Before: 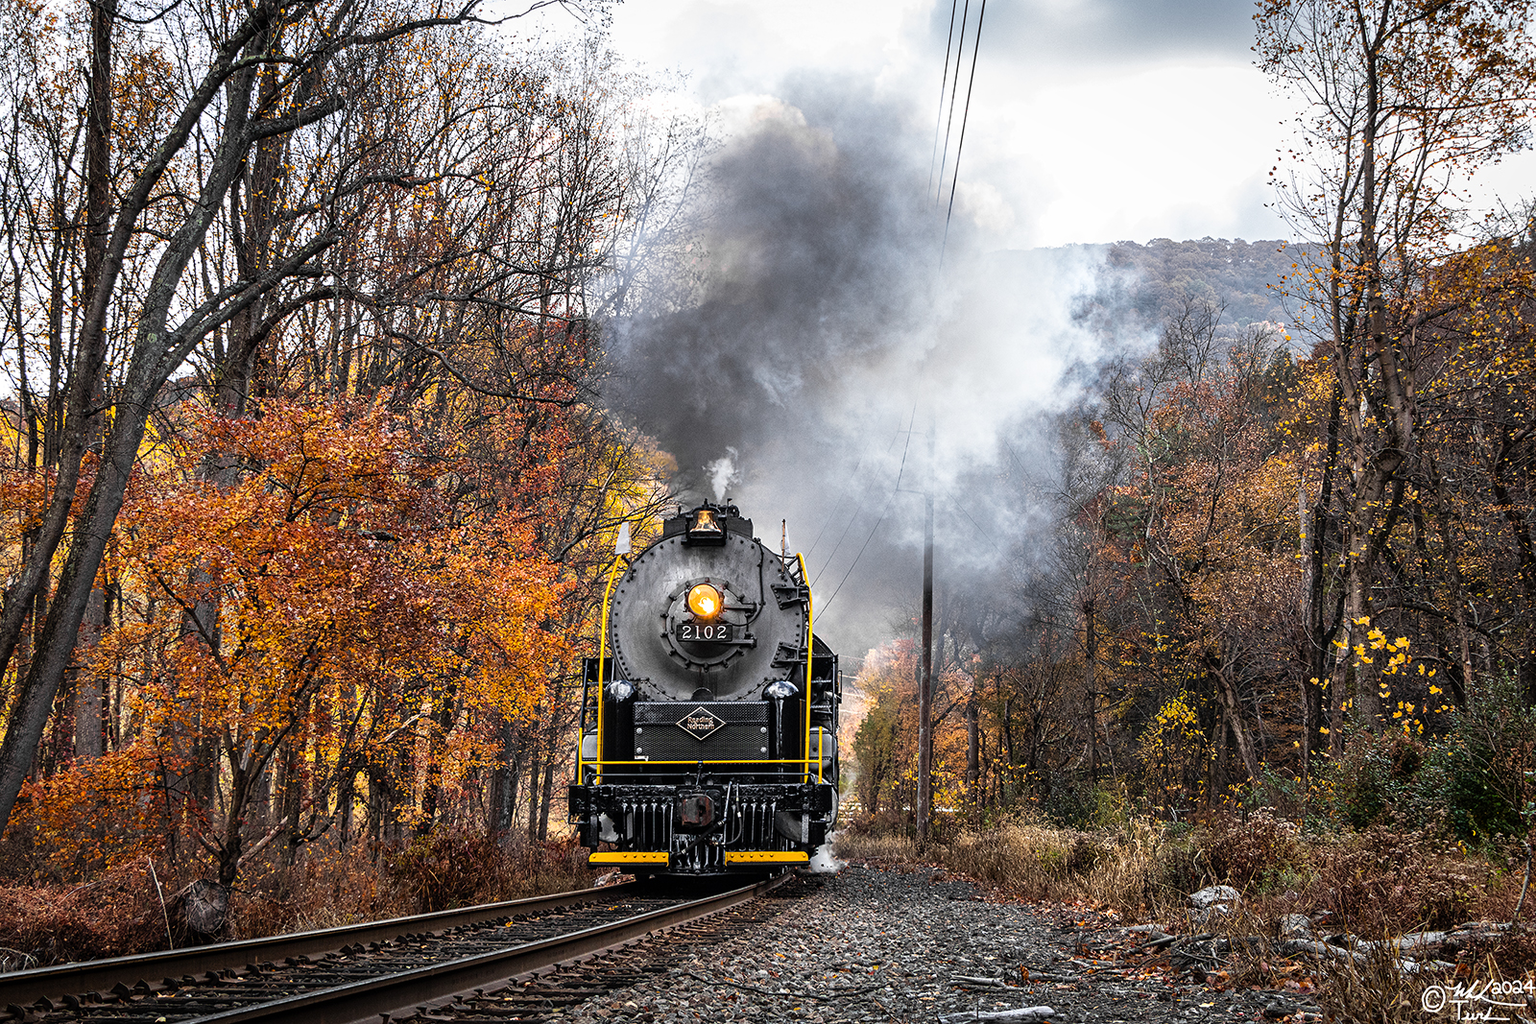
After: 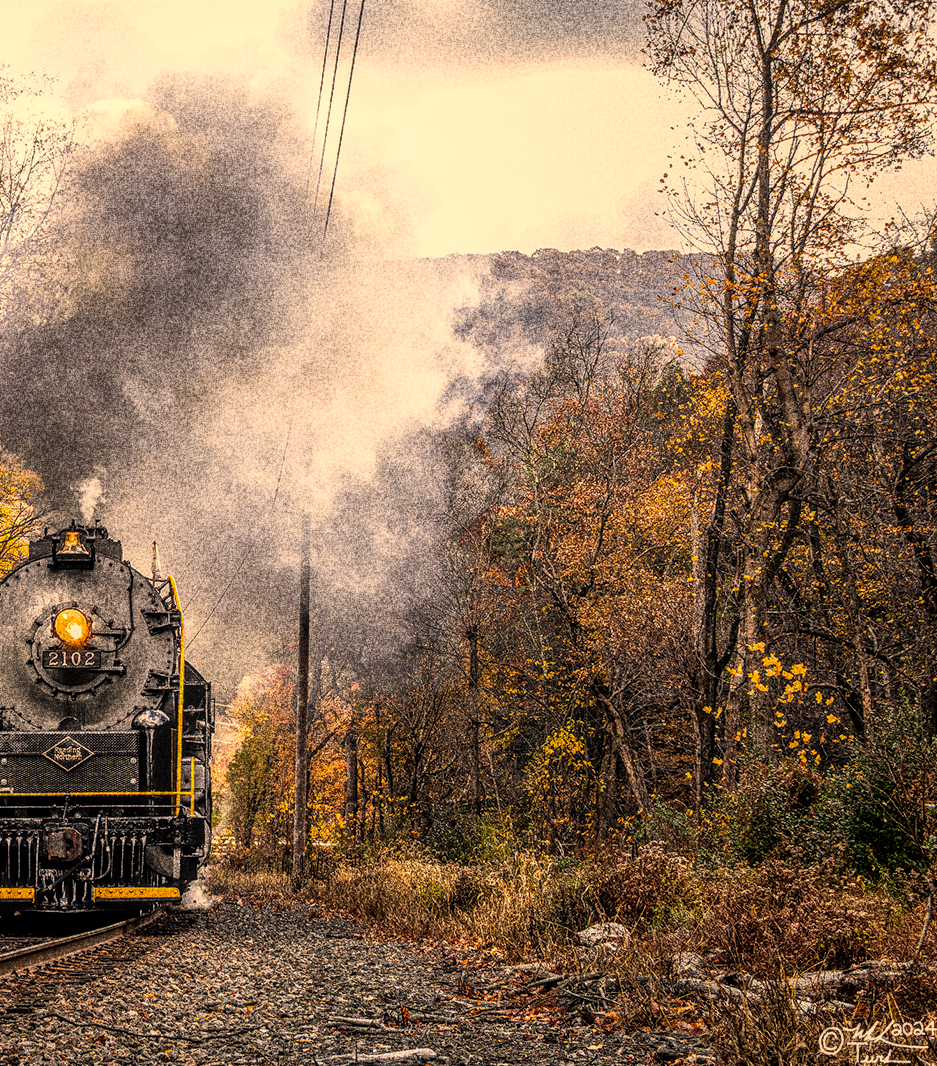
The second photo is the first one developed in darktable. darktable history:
crop: left 41.402%
local contrast: highlights 0%, shadows 0%, detail 133%
exposure: black level correction 0.001, compensate highlight preservation false
grain: coarseness 30.02 ISO, strength 100%
color correction: highlights a* 15, highlights b* 31.55
